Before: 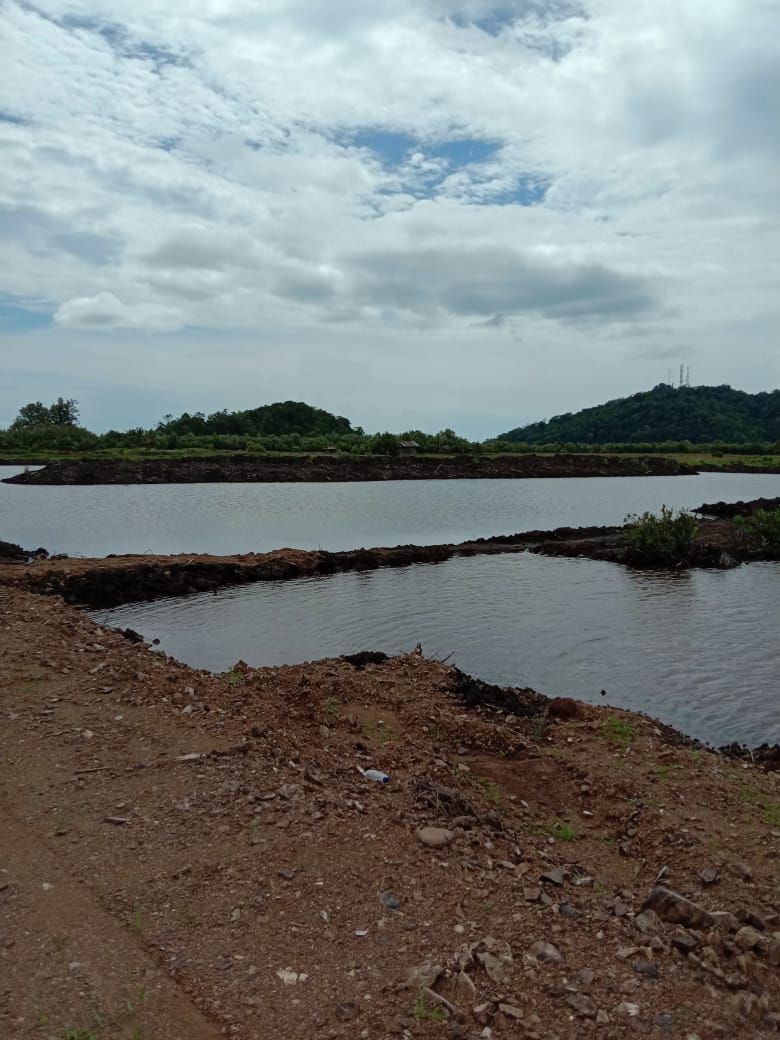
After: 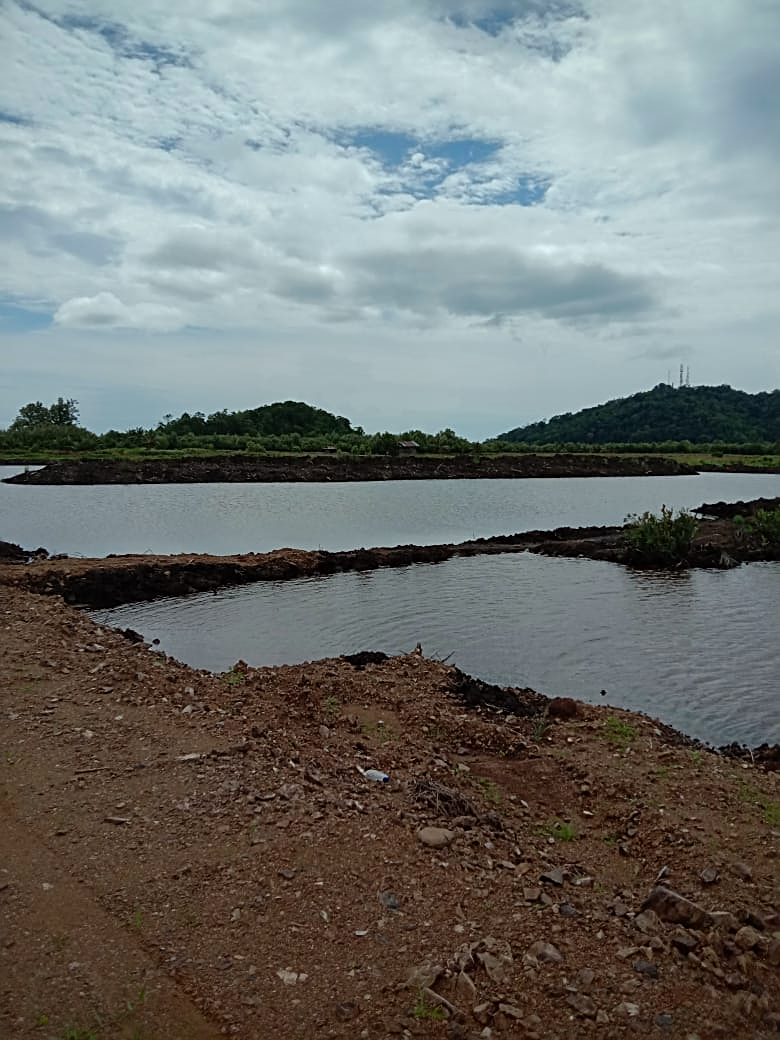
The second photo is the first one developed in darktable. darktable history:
vignetting: fall-off start 98.42%, fall-off radius 101.28%, saturation 0.379, center (0.04, -0.098), width/height ratio 1.425, unbound false
shadows and highlights: shadows 19.9, highlights -19.39, soften with gaussian
sharpen: on, module defaults
